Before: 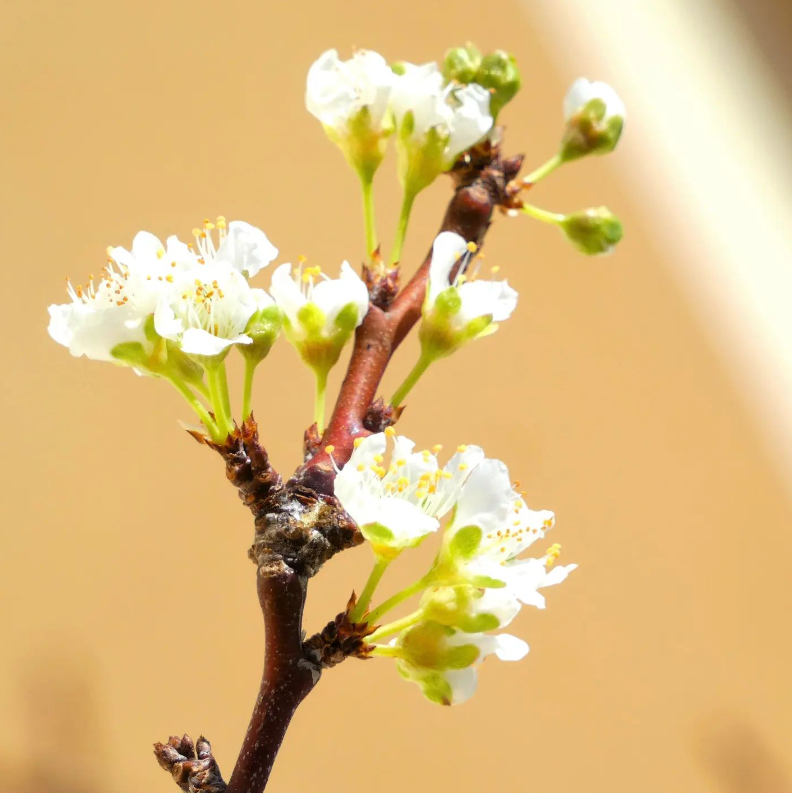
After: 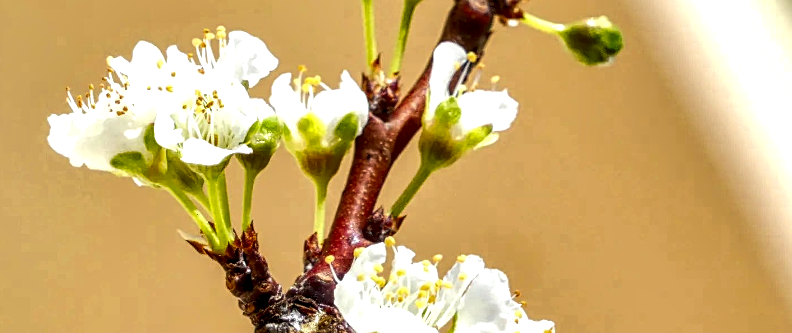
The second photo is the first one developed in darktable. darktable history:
crop and rotate: top 23.991%, bottom 33.996%
sharpen: radius 2.17, amount 0.384, threshold 0.171
shadows and highlights: low approximation 0.01, soften with gaussian
tone equalizer: on, module defaults
local contrast: highlights 12%, shadows 37%, detail 184%, midtone range 0.464
